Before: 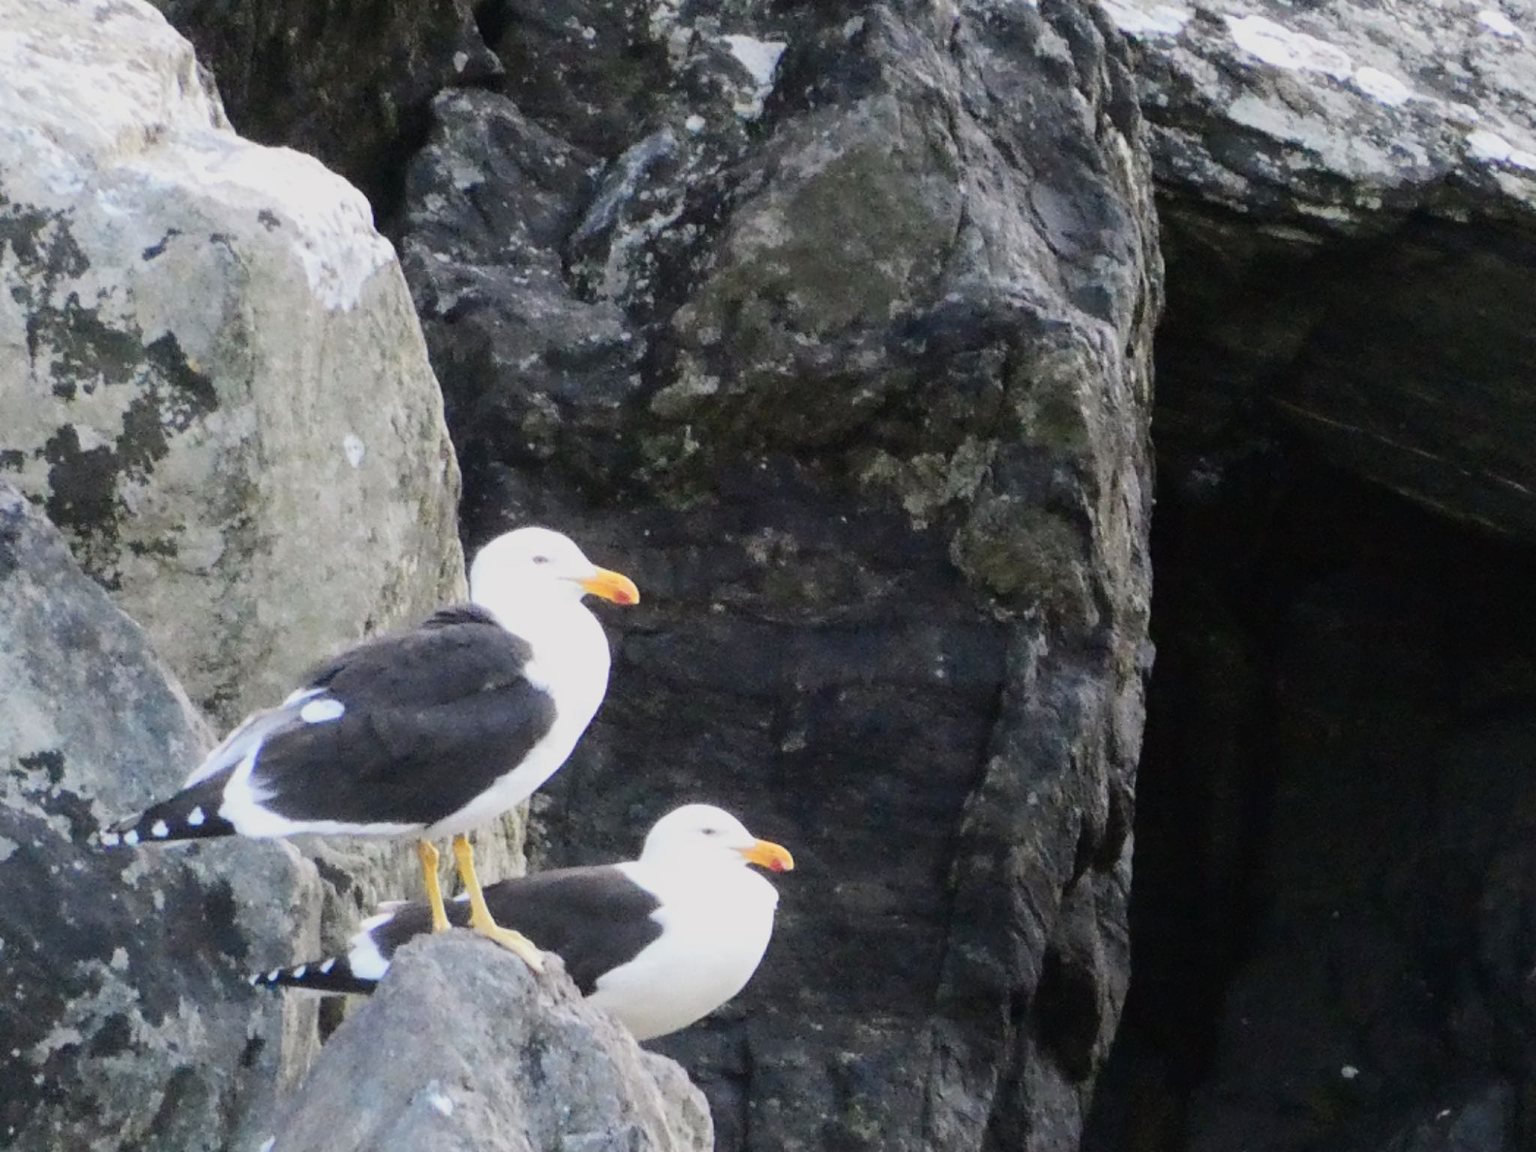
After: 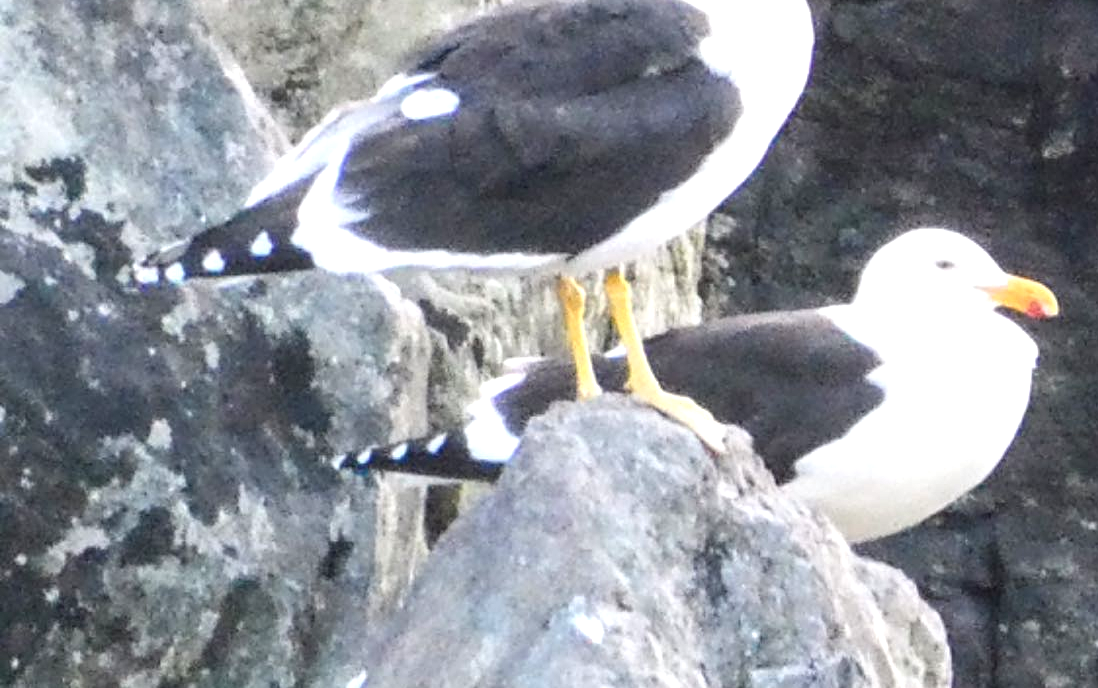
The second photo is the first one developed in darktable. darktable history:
exposure: exposure 0.736 EV, compensate exposure bias true, compensate highlight preservation false
crop and rotate: top 54.995%, right 46.338%, bottom 0.184%
local contrast: on, module defaults
